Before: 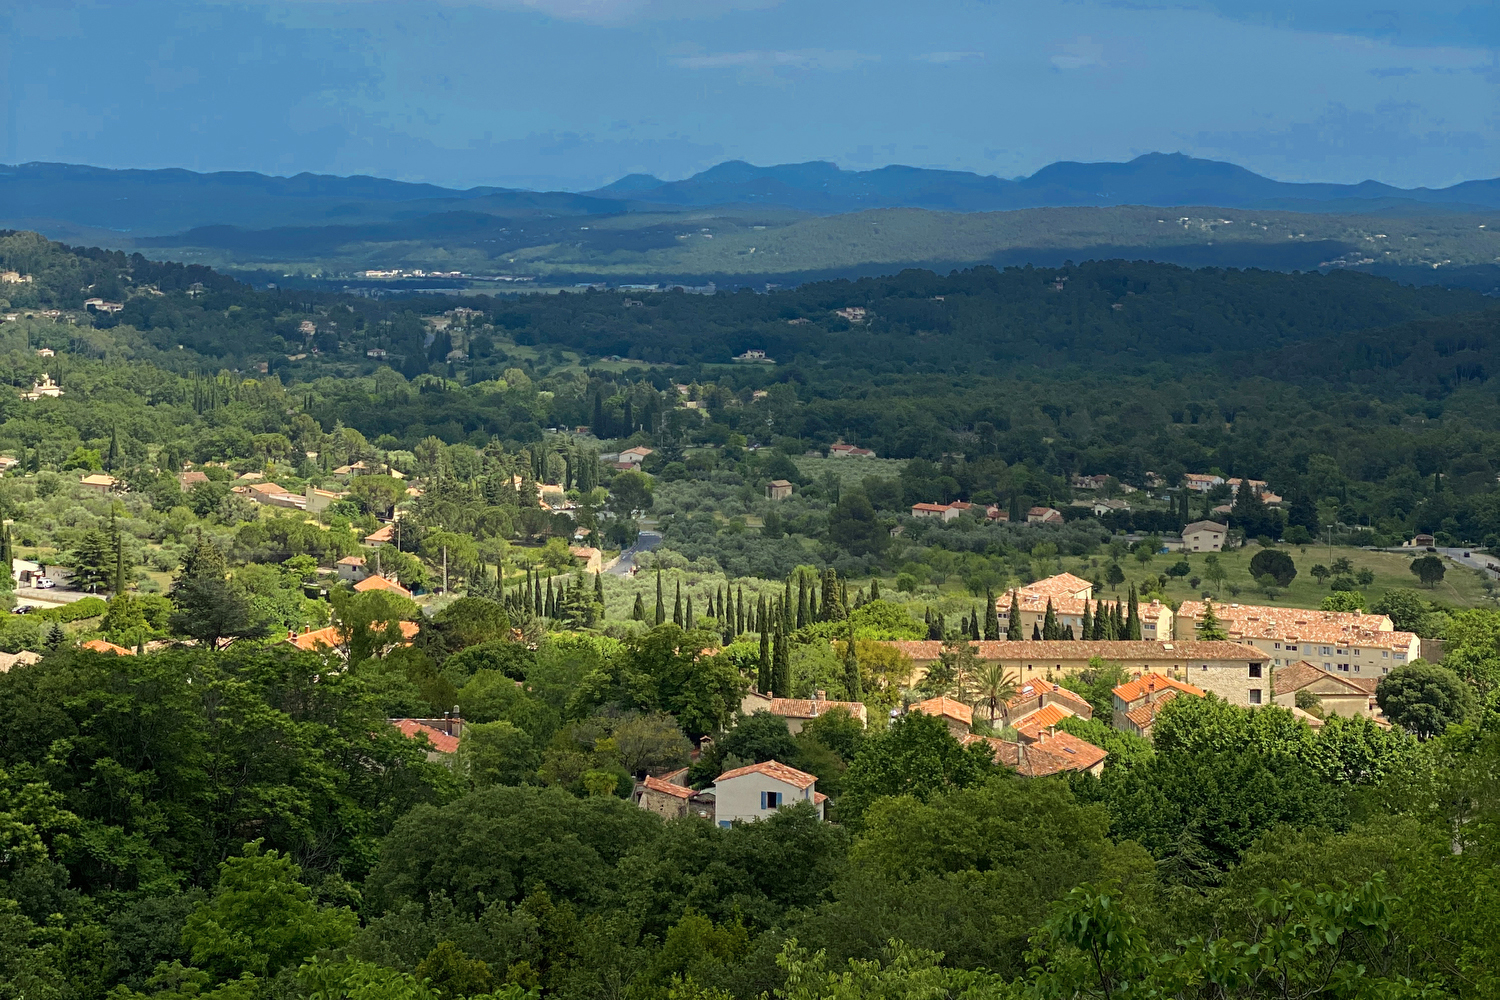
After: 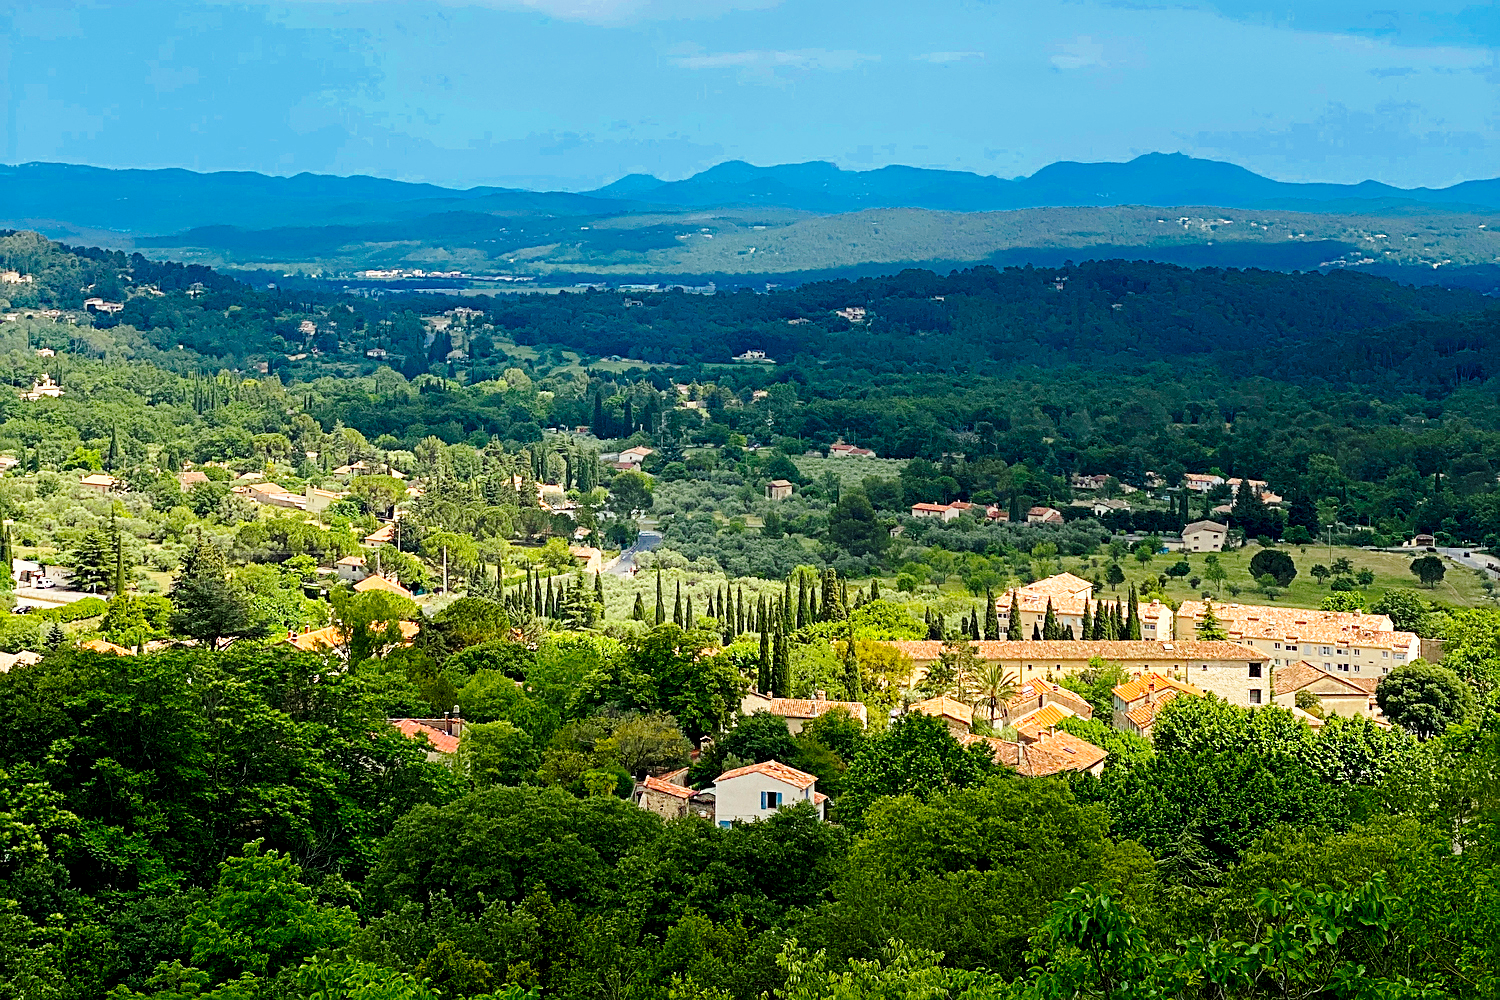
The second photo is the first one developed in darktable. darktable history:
base curve: curves: ch0 [(0, 0) (0.028, 0.03) (0.121, 0.232) (0.46, 0.748) (0.859, 0.968) (1, 1)], preserve colors none
exposure: black level correction 0.009, compensate highlight preservation false
sharpen: on, module defaults
